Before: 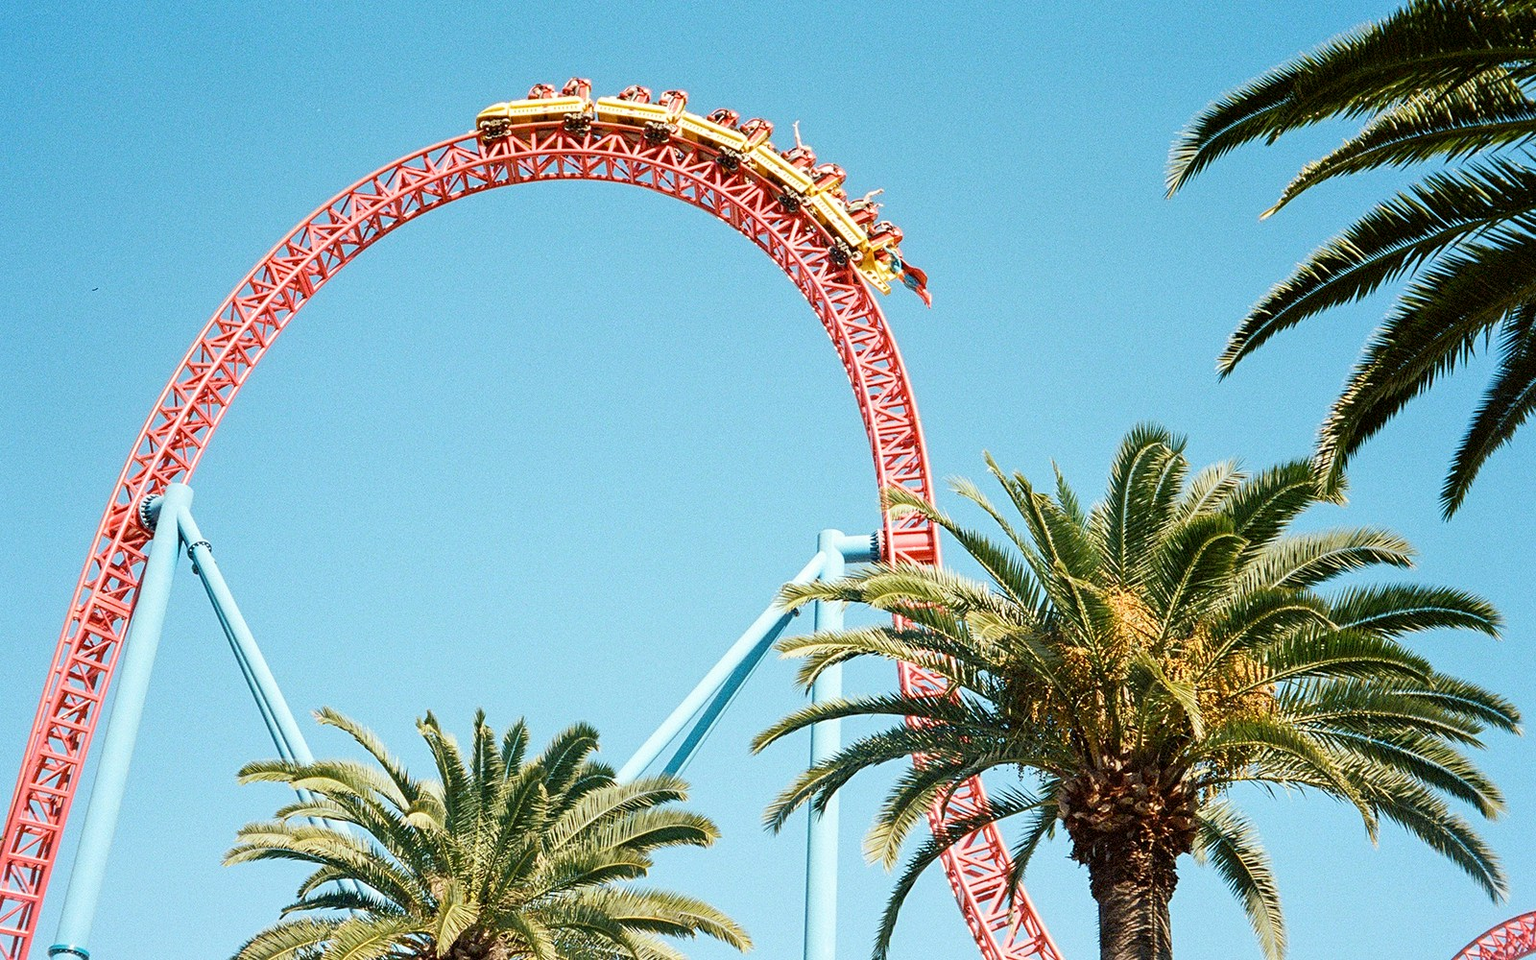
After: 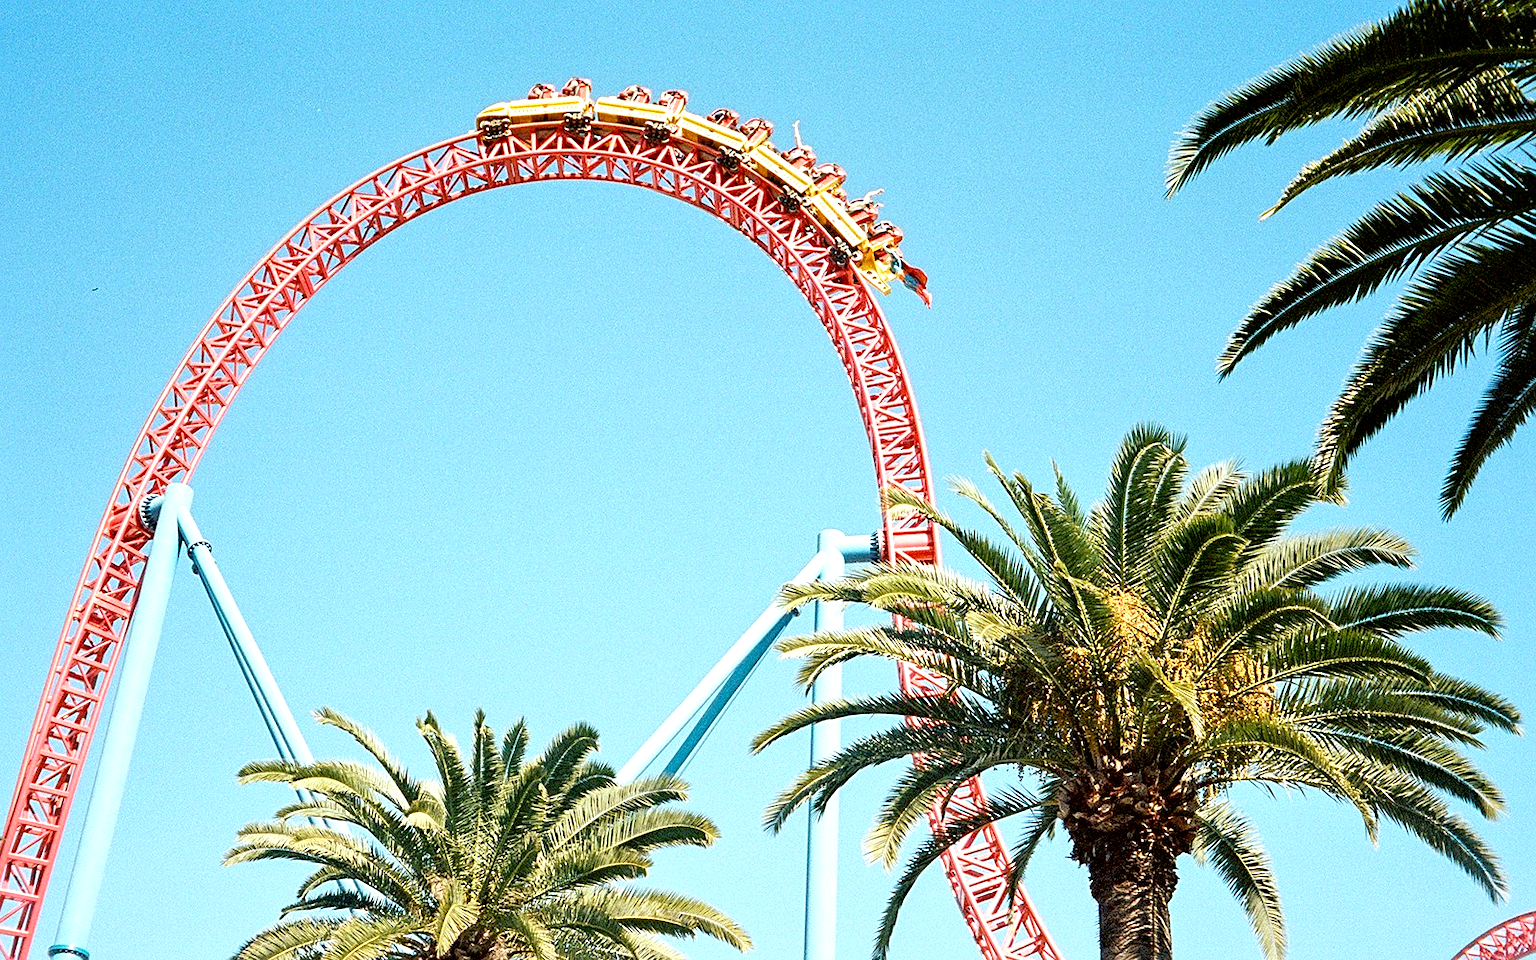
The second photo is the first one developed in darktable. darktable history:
exposure: black level correction 0.004, exposure 0.017 EV, compensate exposure bias true, compensate highlight preservation false
tone equalizer: -8 EV -0.449 EV, -7 EV -0.362 EV, -6 EV -0.346 EV, -5 EV -0.193 EV, -3 EV 0.238 EV, -2 EV 0.35 EV, -1 EV 0.387 EV, +0 EV 0.393 EV
sharpen: amount 0.207
local contrast: mode bilateral grid, contrast 21, coarseness 50, detail 119%, midtone range 0.2
